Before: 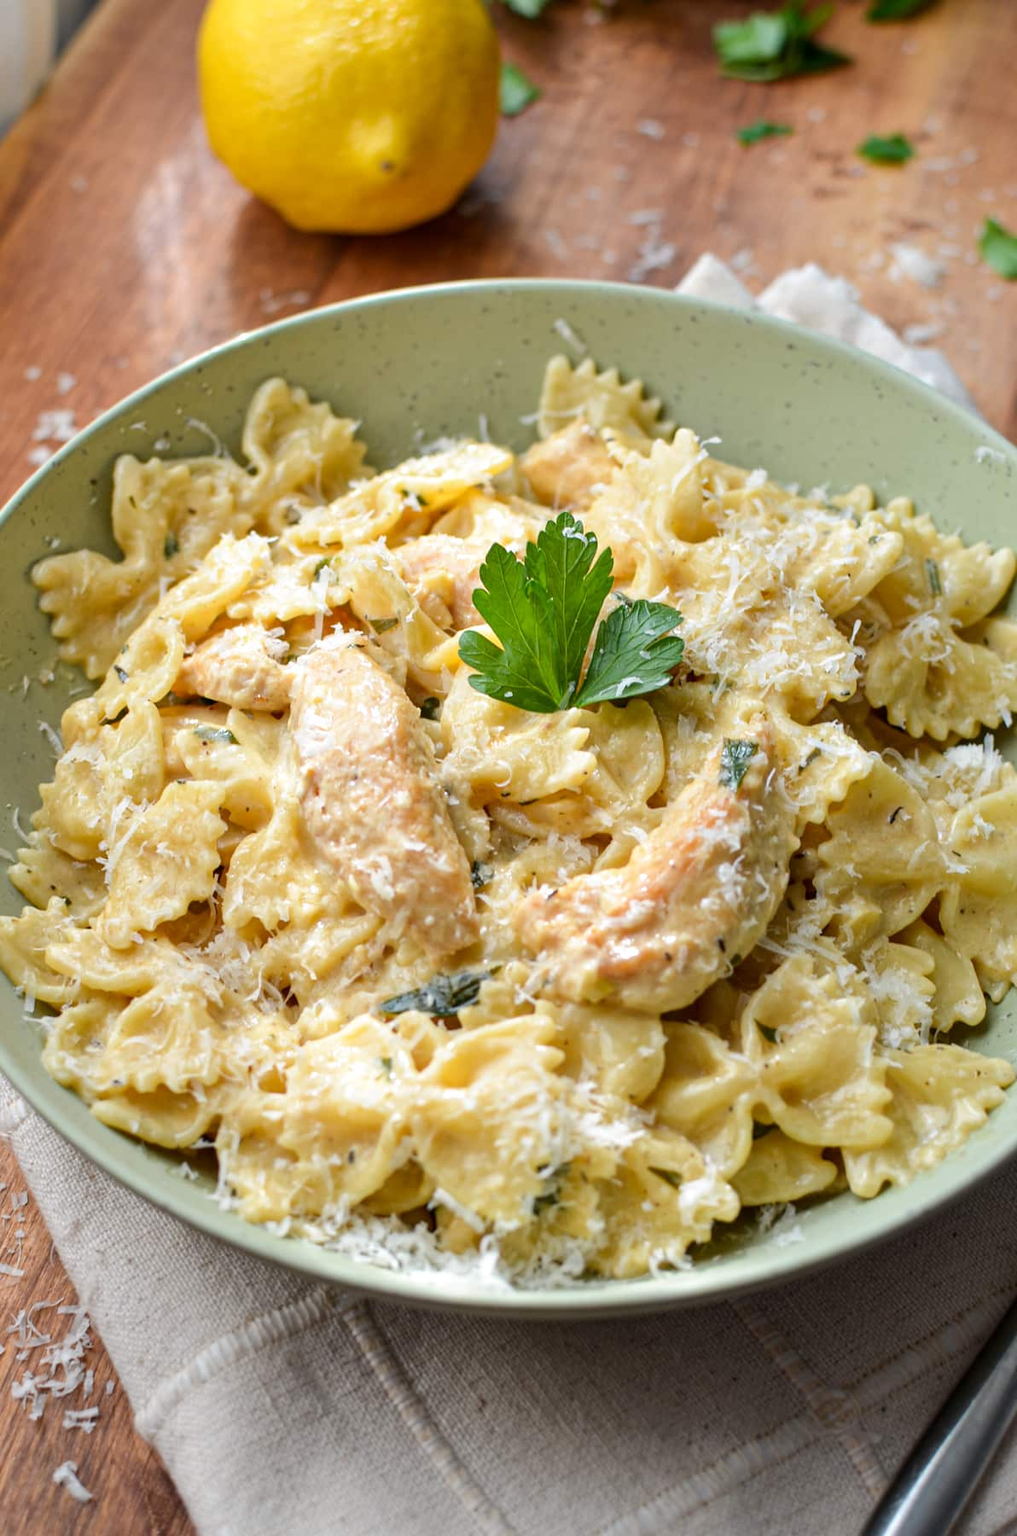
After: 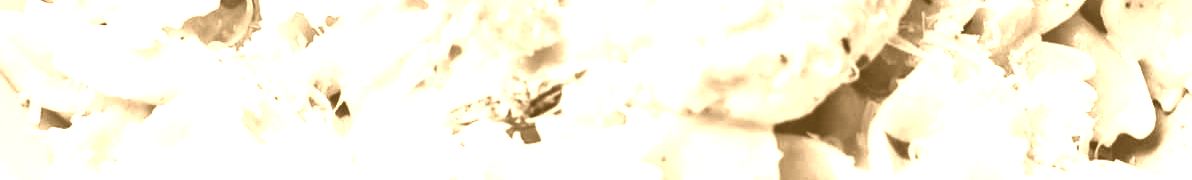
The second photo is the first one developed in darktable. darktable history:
tone equalizer: on, module defaults
shadows and highlights: shadows 29.32, highlights -29.32, low approximation 0.01, soften with gaussian
color balance rgb: global vibrance -1%, saturation formula JzAzBz (2021)
crop and rotate: top 59.084%, bottom 30.916%
base curve: curves: ch0 [(0, 0) (0.007, 0.004) (0.027, 0.03) (0.046, 0.07) (0.207, 0.54) (0.442, 0.872) (0.673, 0.972) (1, 1)], preserve colors none
colorize: hue 28.8°, source mix 100%
